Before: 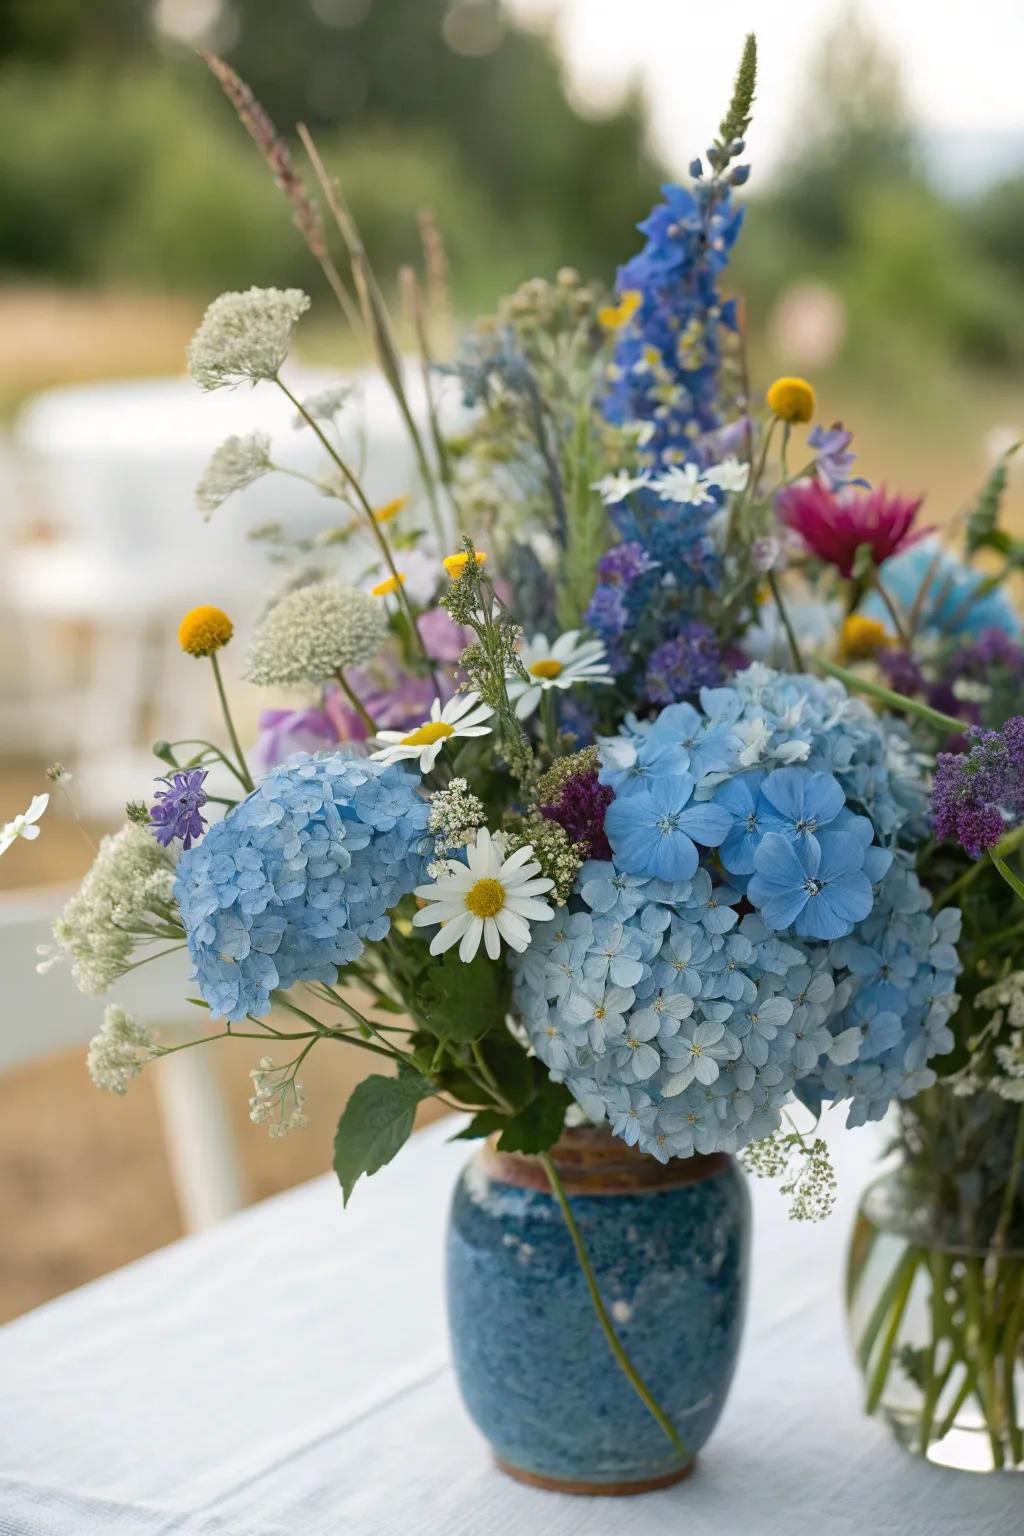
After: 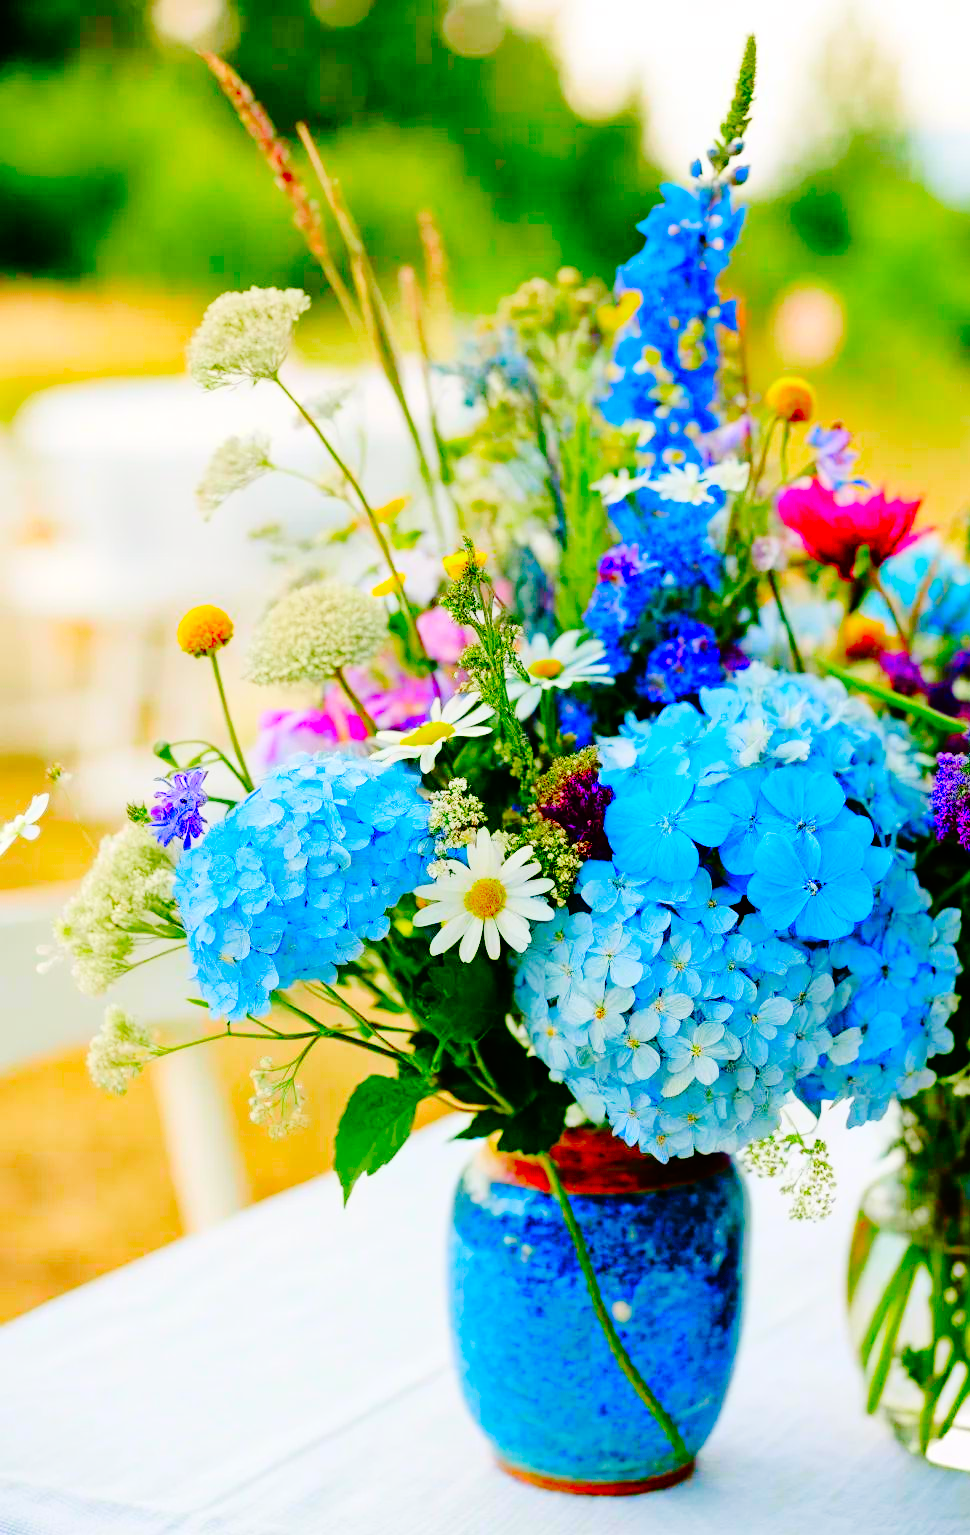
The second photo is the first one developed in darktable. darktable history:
crop and rotate: left 0%, right 5.186%
color correction: highlights b* 0.061, saturation 3
base curve: curves: ch0 [(0, 0) (0.036, 0.01) (0.123, 0.254) (0.258, 0.504) (0.507, 0.748) (1, 1)], preserve colors none
exposure: compensate highlight preservation false
